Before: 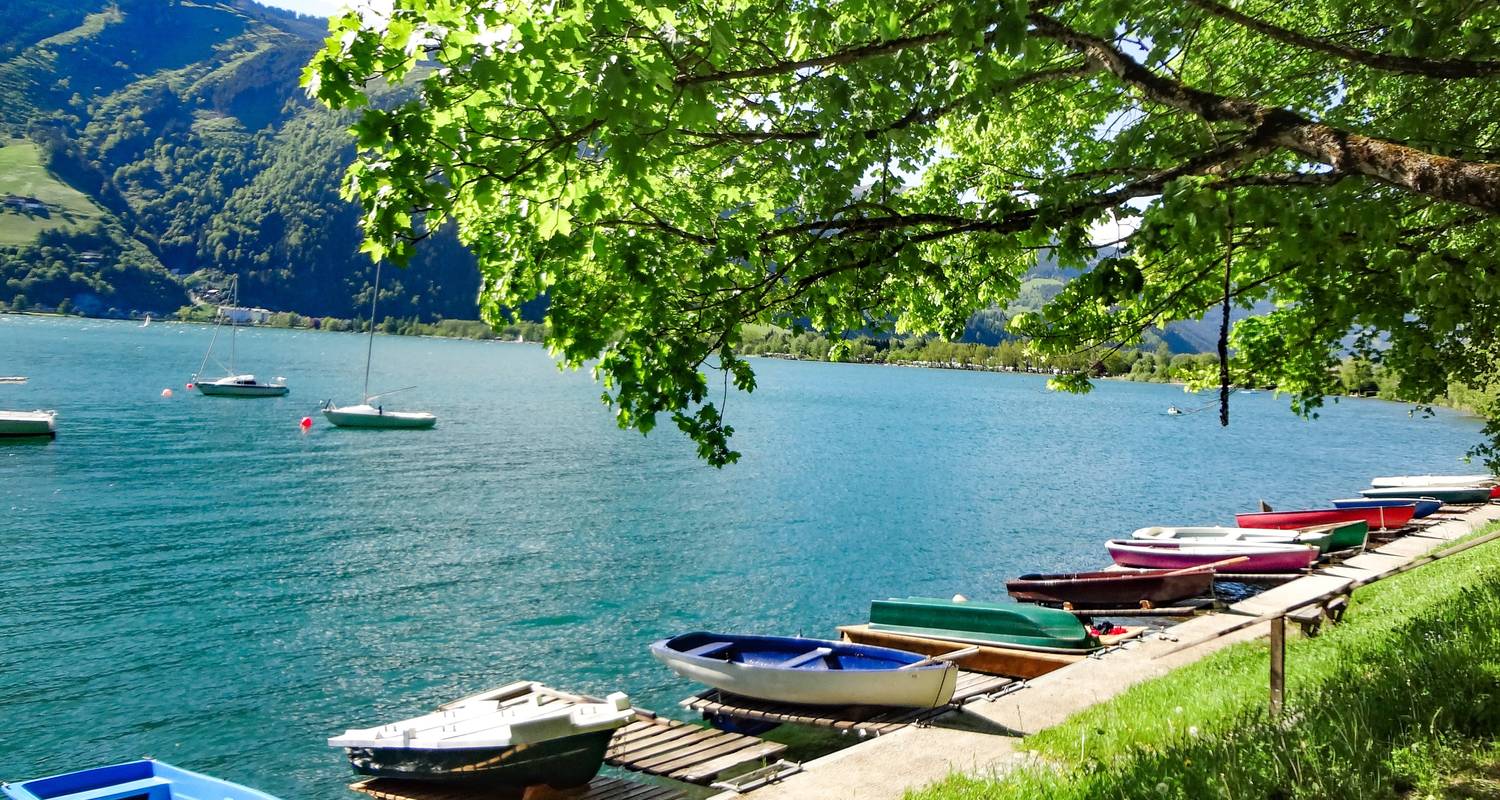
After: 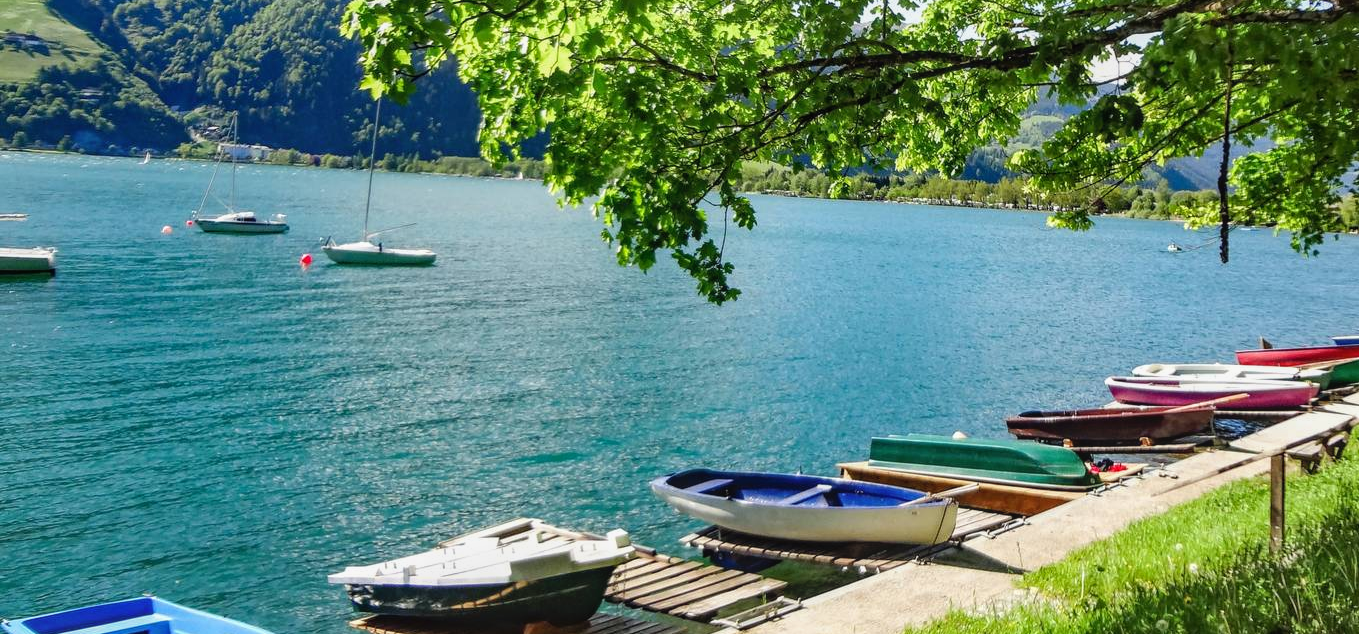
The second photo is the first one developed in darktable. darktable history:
crop: top 20.478%, right 9.374%, bottom 0.22%
local contrast: detail 109%
